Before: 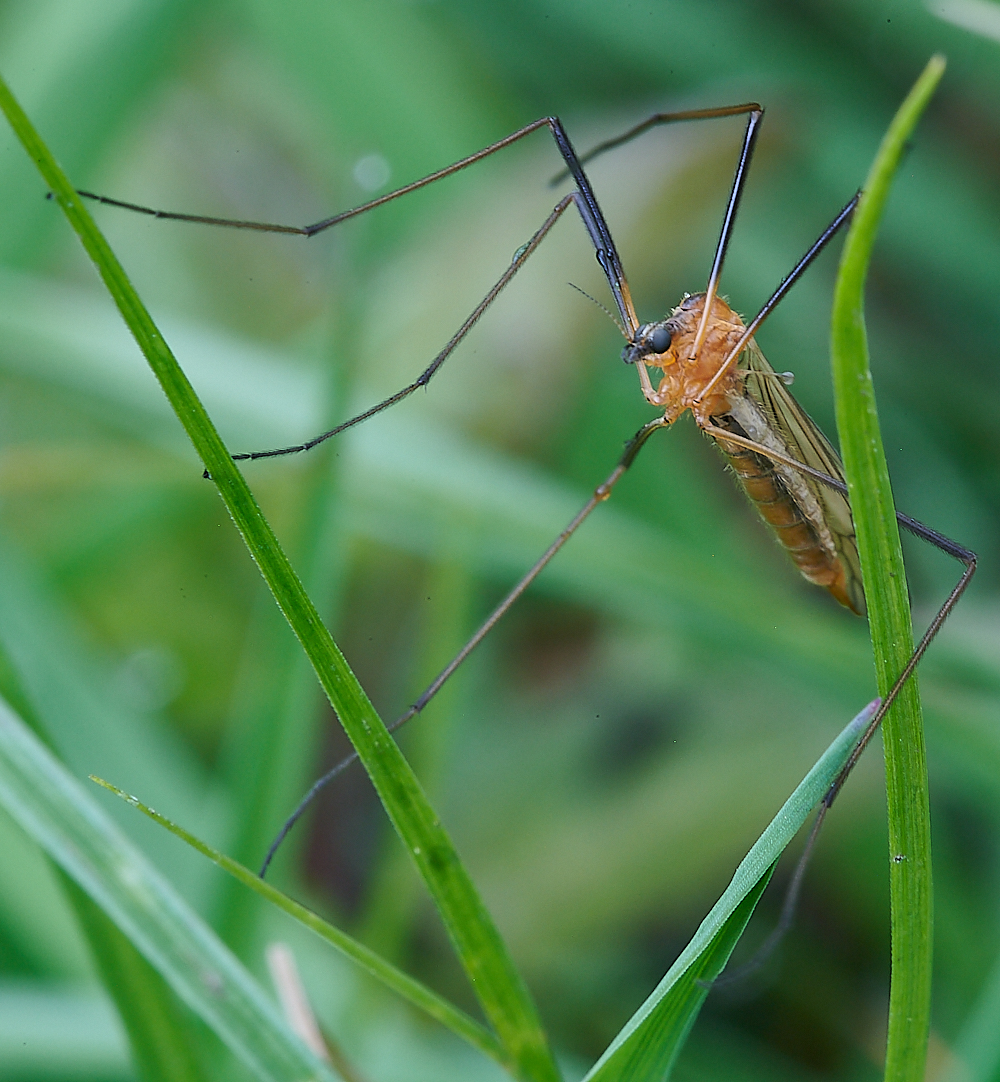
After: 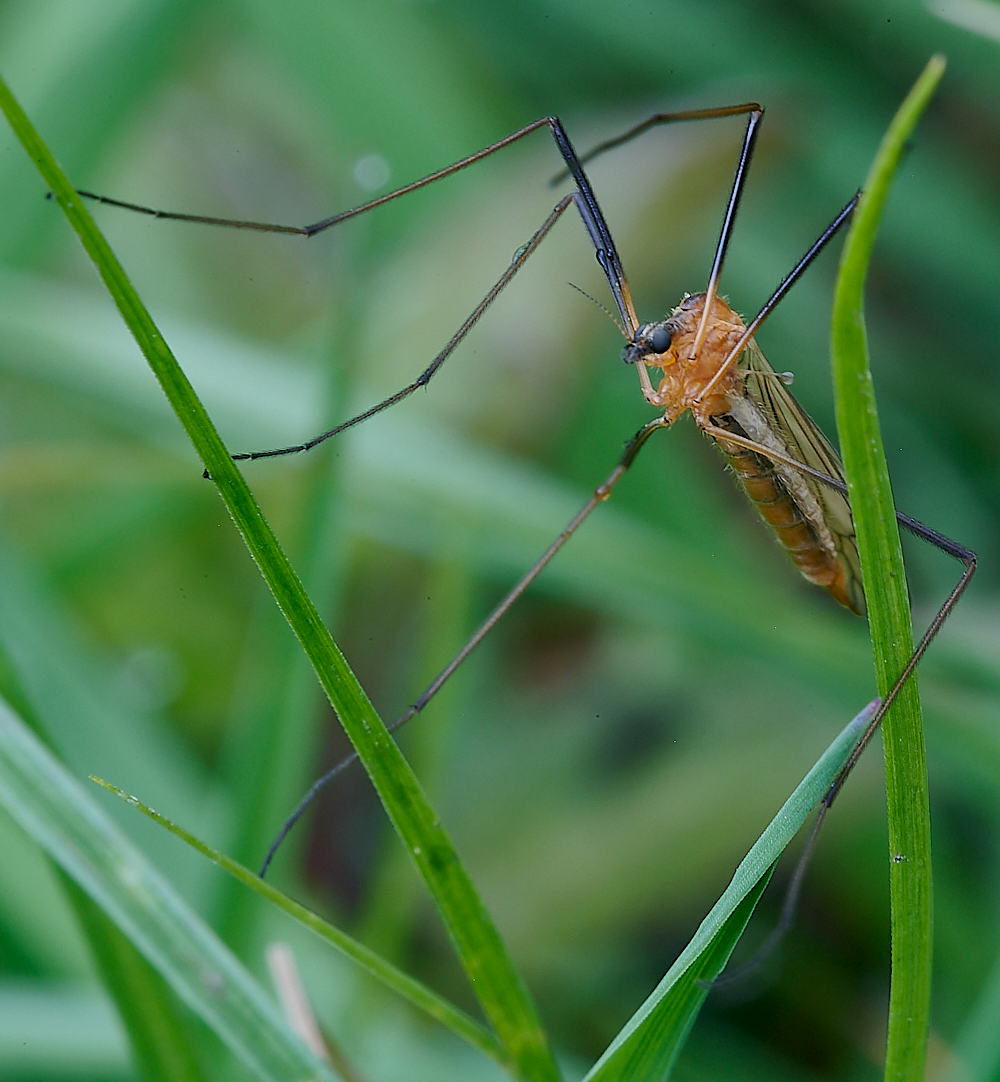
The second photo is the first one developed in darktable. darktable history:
exposure: black level correction 0.006, exposure -0.225 EV, compensate highlight preservation false
